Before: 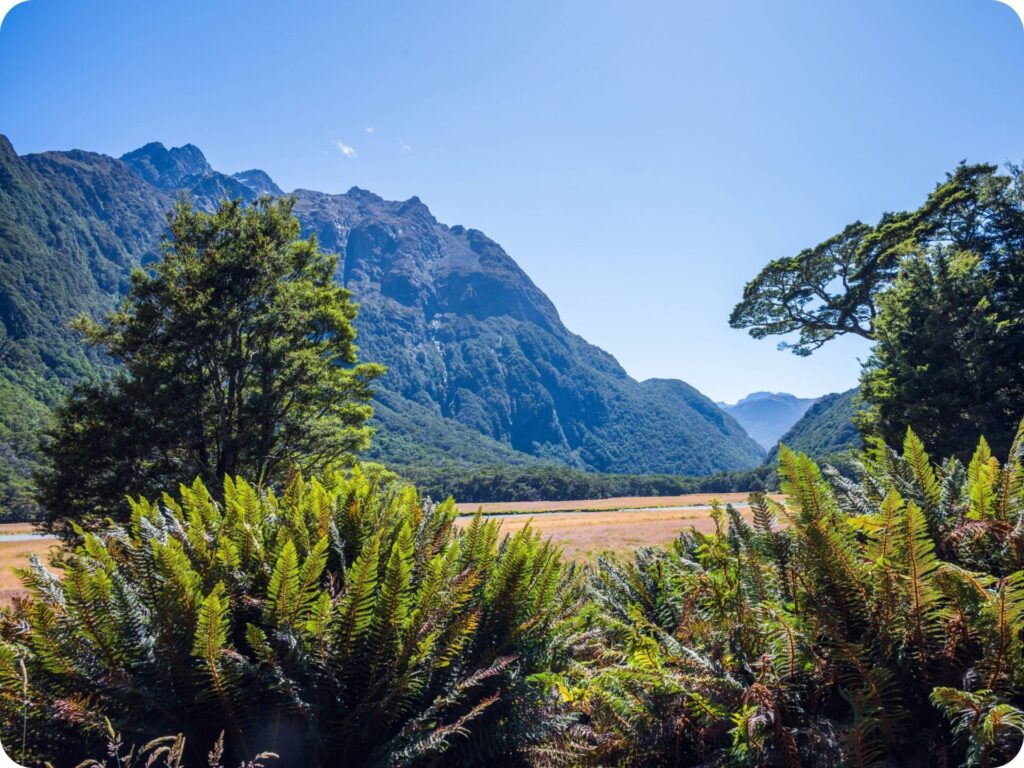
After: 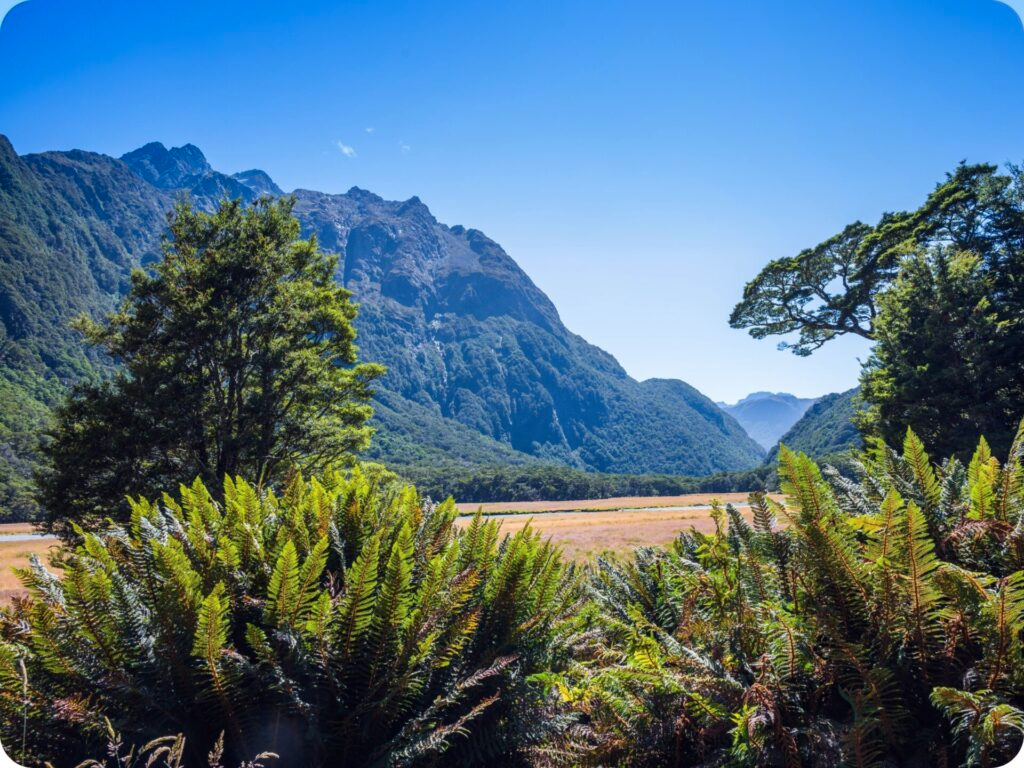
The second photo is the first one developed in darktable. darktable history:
graduated density: density 2.02 EV, hardness 44%, rotation 0.374°, offset 8.21, hue 208.8°, saturation 97%
exposure: compensate highlight preservation false
